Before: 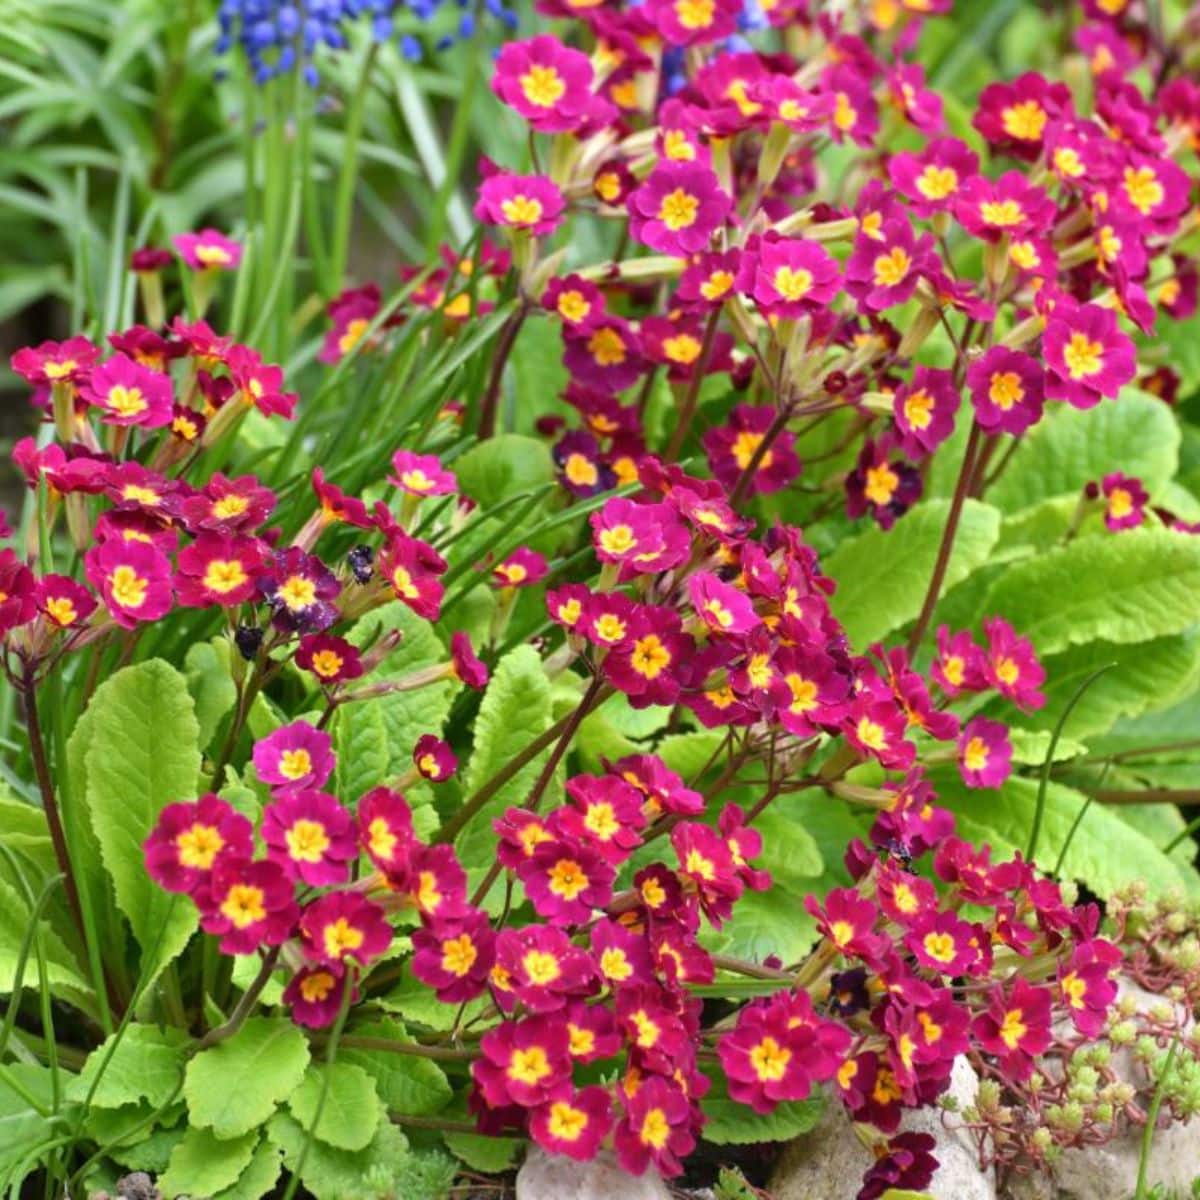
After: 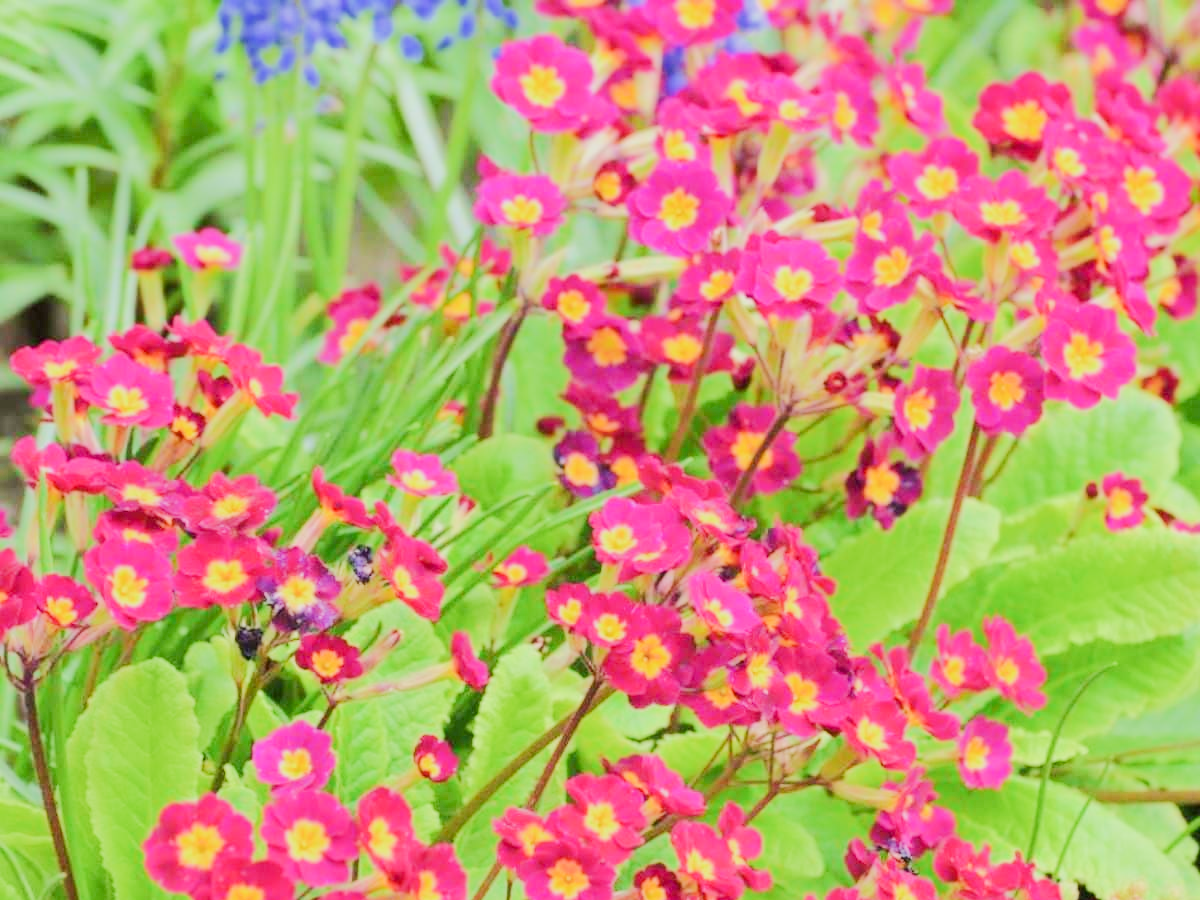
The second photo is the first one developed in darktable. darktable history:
crop: bottom 24.982%
tone equalizer: -8 EV 1.98 EV, -7 EV 1.96 EV, -6 EV 1.98 EV, -5 EV 1.99 EV, -4 EV 1.97 EV, -3 EV 1.47 EV, -2 EV 0.981 EV, -1 EV 0.495 EV, edges refinement/feathering 500, mask exposure compensation -1.57 EV, preserve details no
filmic rgb: black relative exposure -7.65 EV, white relative exposure 4.56 EV, threshold 2.97 EV, hardness 3.61, iterations of high-quality reconstruction 0, contrast in shadows safe, enable highlight reconstruction true
